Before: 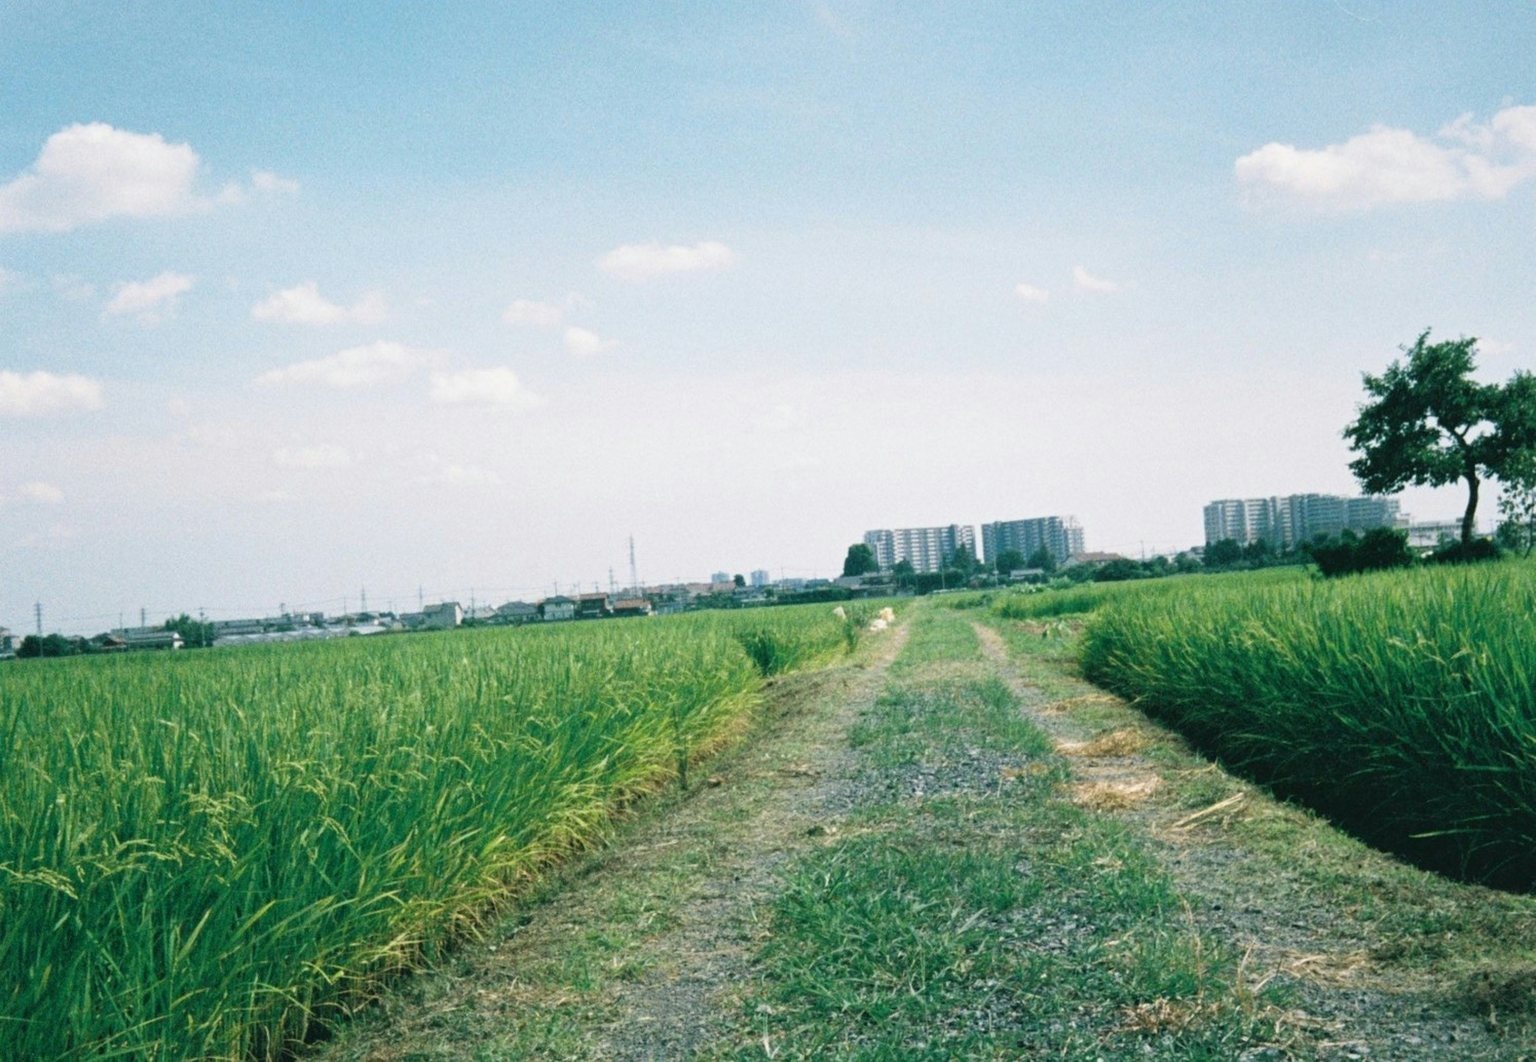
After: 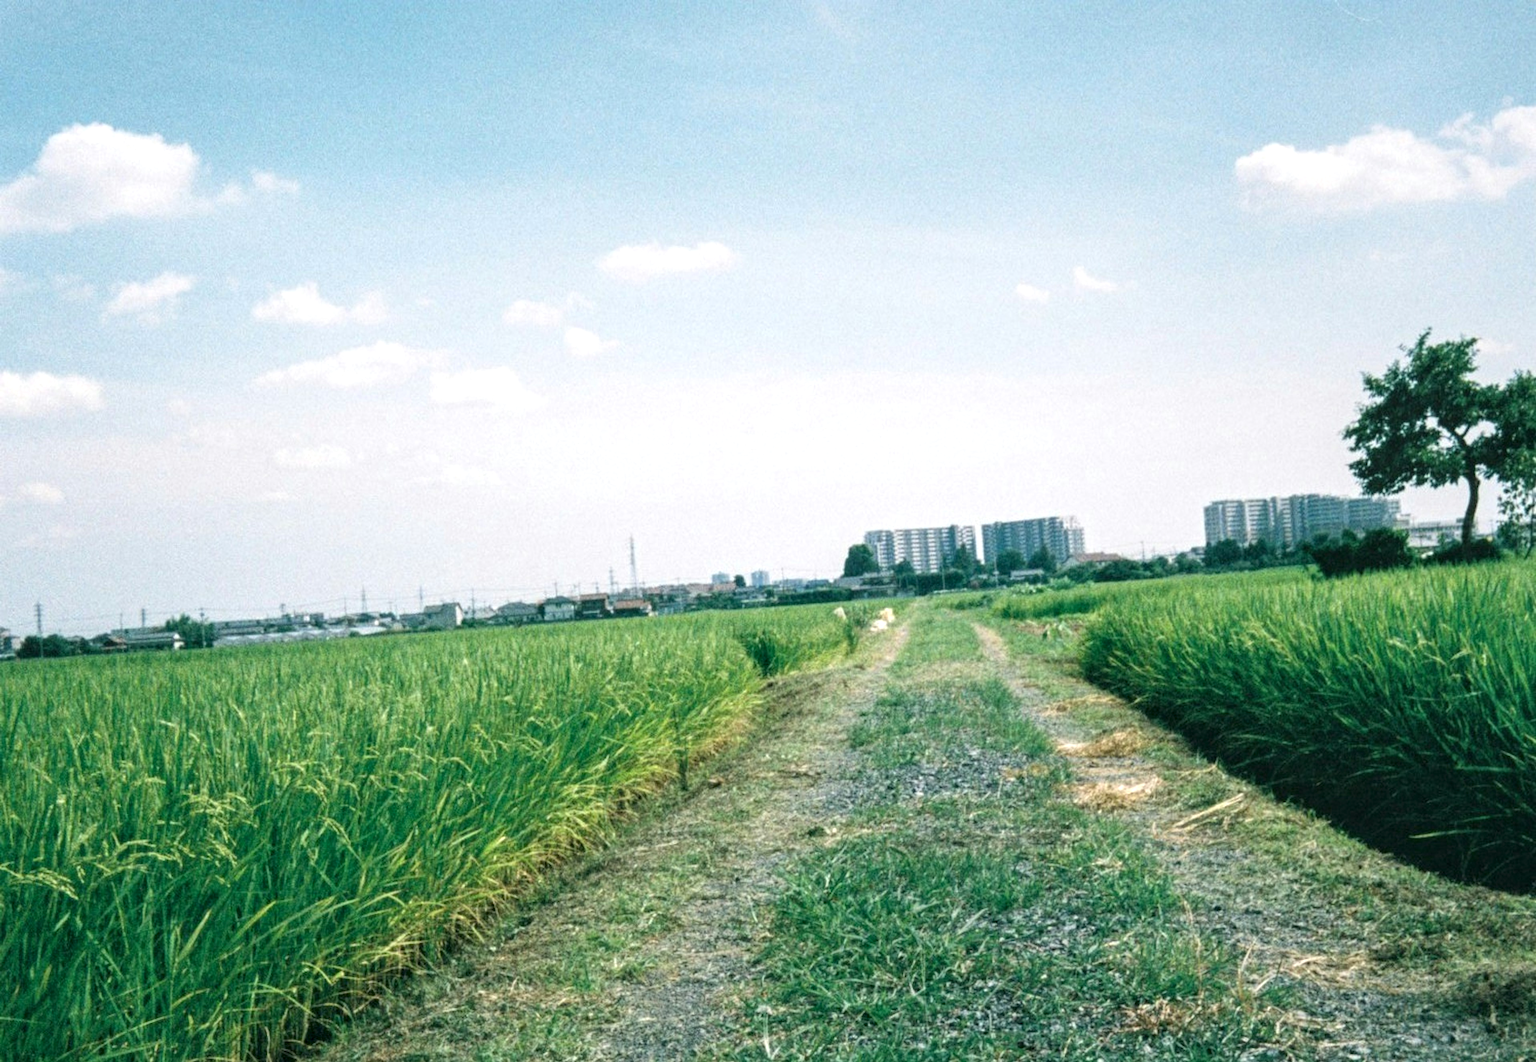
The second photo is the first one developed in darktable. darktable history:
local contrast: detail 130%
exposure: exposure 0.197 EV, compensate highlight preservation false
